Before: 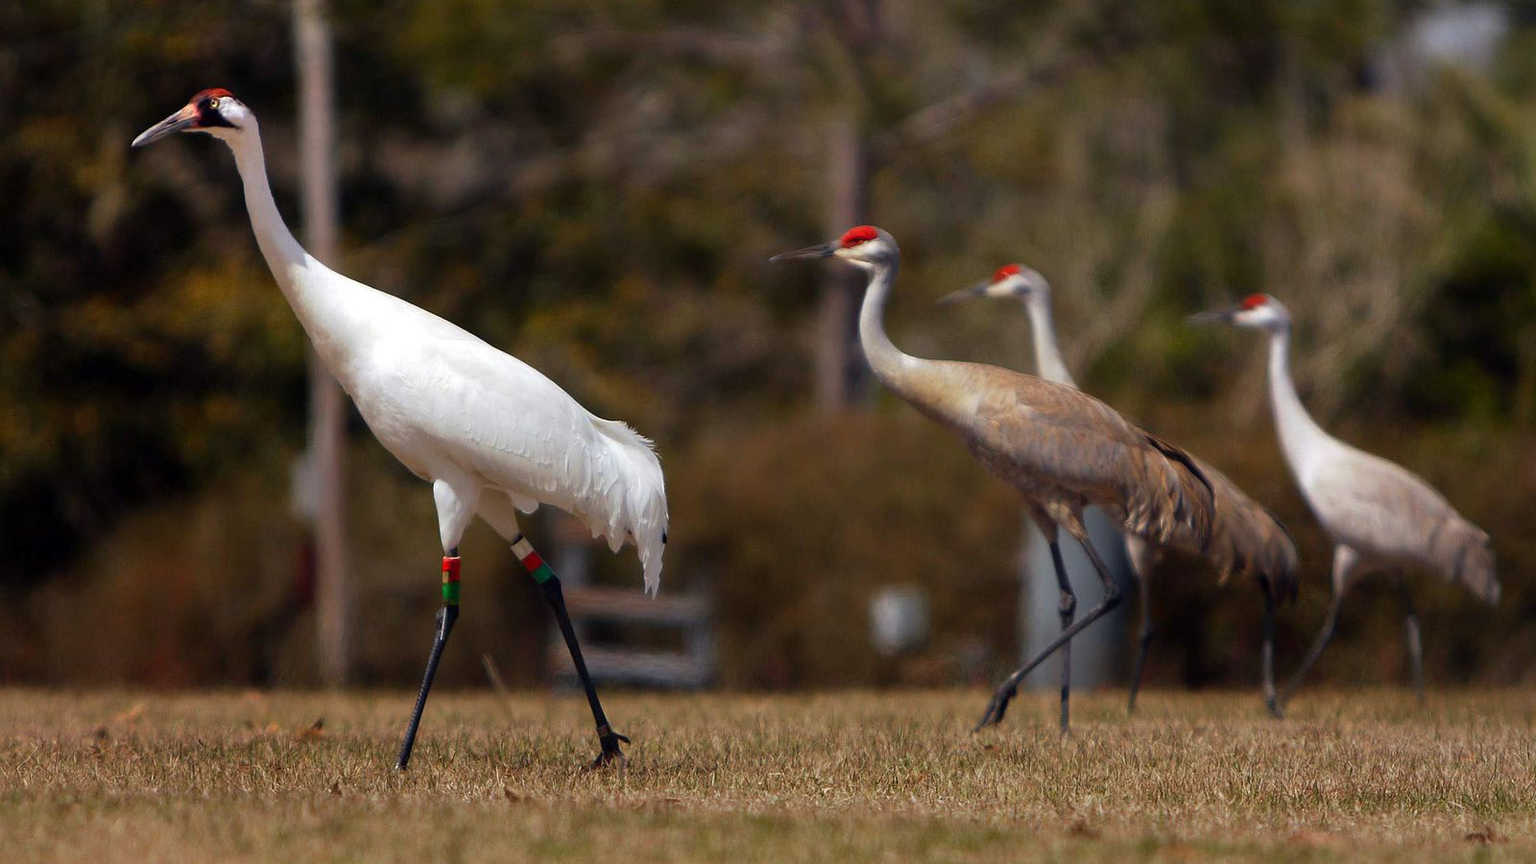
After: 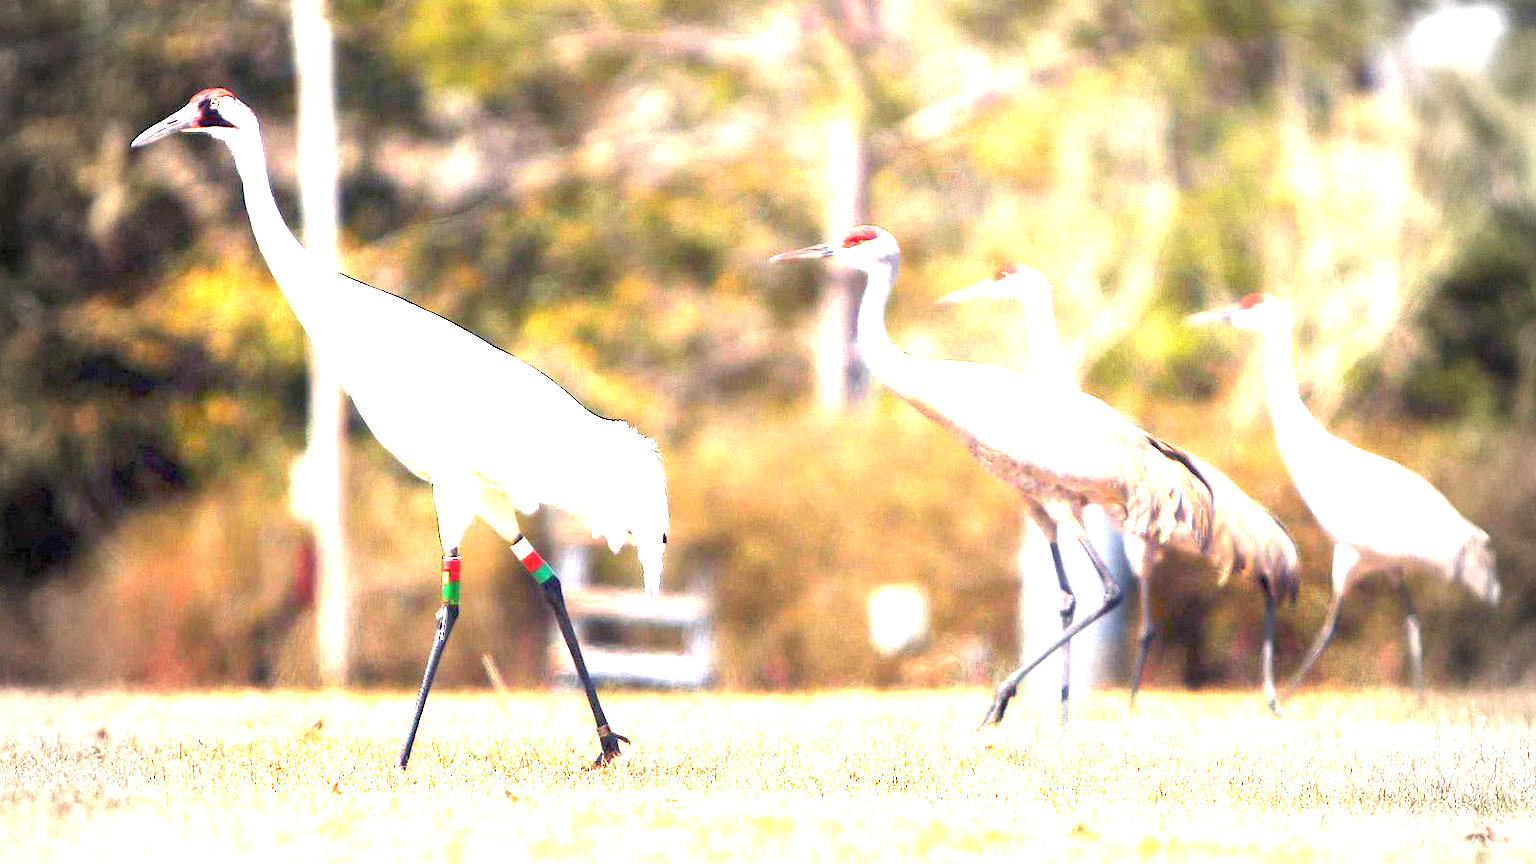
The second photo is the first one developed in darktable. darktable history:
vignetting: fall-off start 77.09%, fall-off radius 28.55%, width/height ratio 0.975, dithering 8-bit output
color calibration: illuminant same as pipeline (D50), adaptation none (bypass), x 0.332, y 0.334, temperature 5007.04 K
exposure: black level correction 0, exposure 4.02 EV, compensate highlight preservation false
